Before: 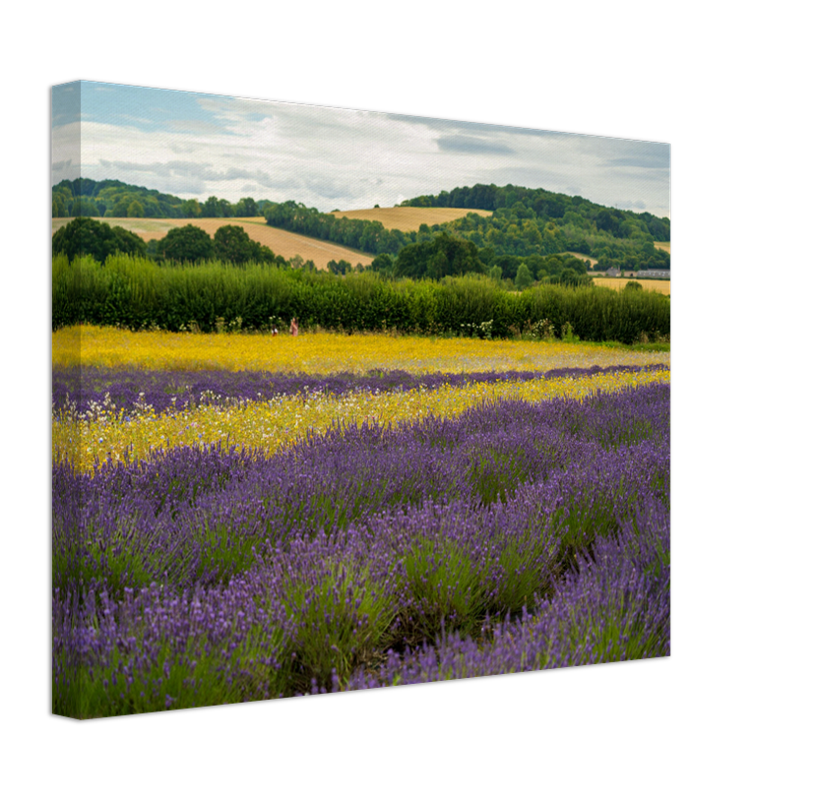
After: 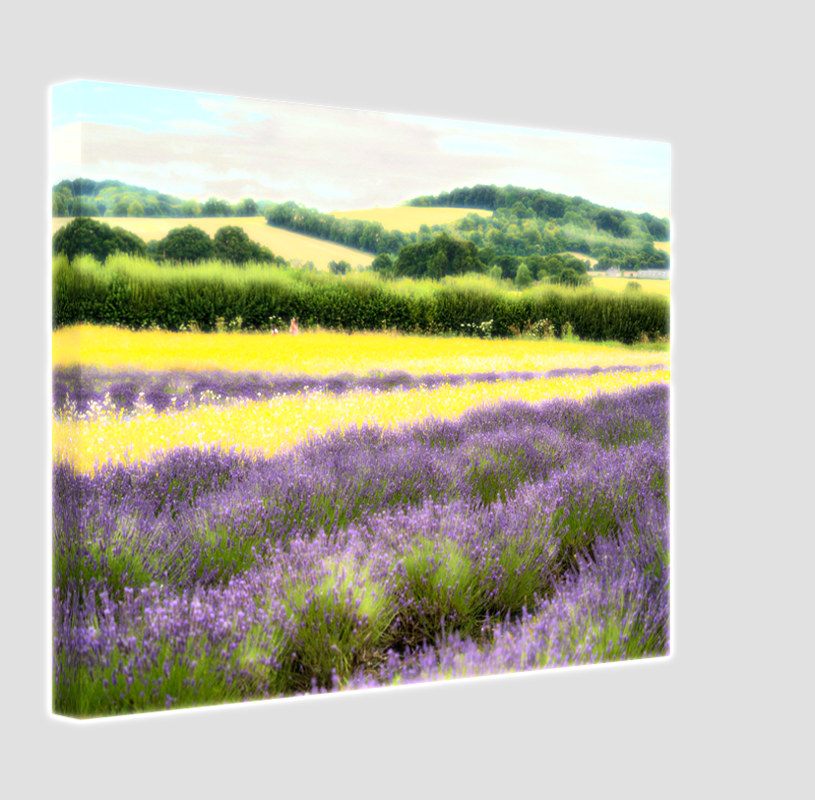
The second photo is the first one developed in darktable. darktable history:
exposure: exposure 0.95 EV, compensate highlight preservation false
bloom: size 0%, threshold 54.82%, strength 8.31%
